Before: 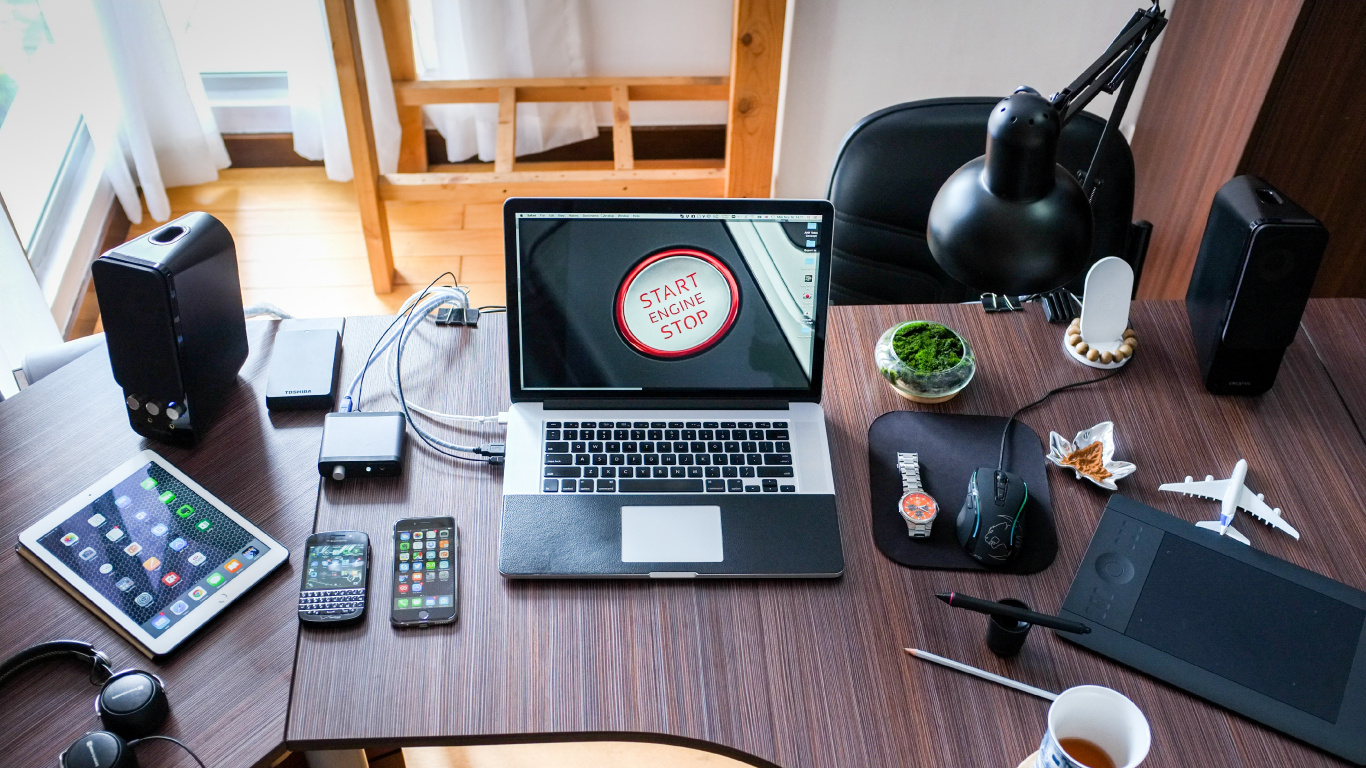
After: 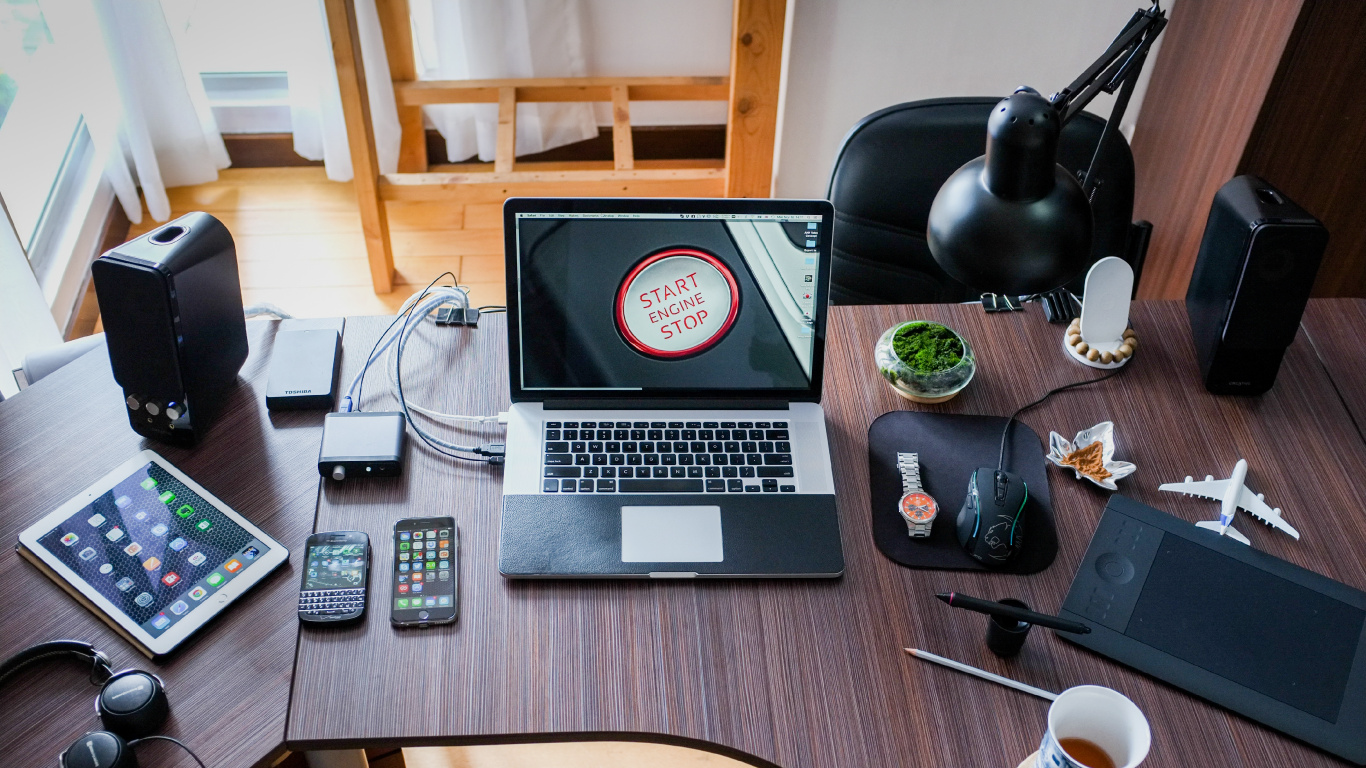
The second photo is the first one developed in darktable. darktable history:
exposure: exposure -0.259 EV, compensate exposure bias true, compensate highlight preservation false
